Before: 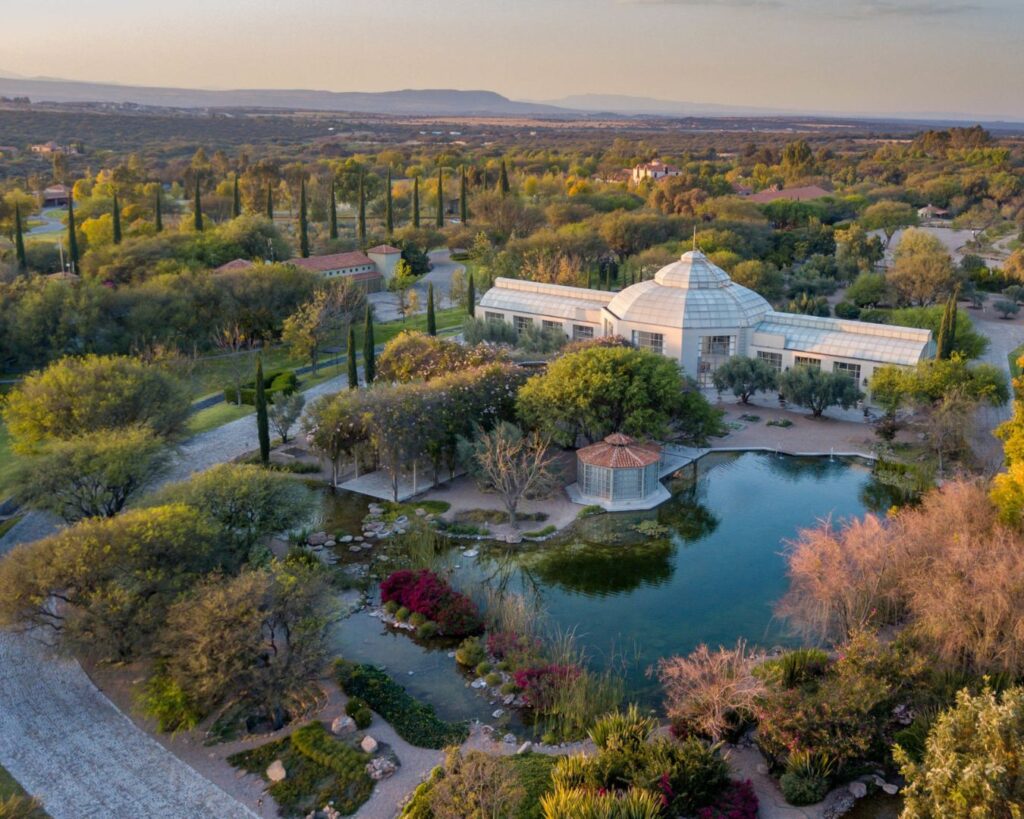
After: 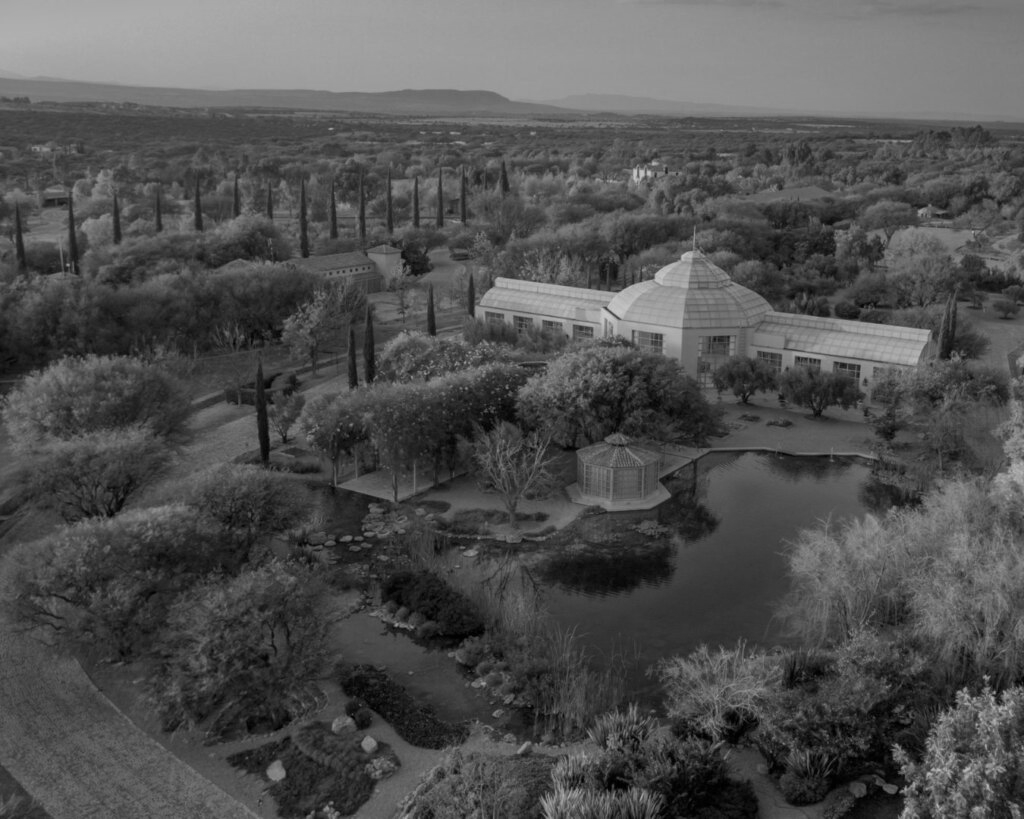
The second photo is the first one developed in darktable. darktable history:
monochrome: a 79.32, b 81.83, size 1.1
color balance rgb: linear chroma grading › global chroma 15%, perceptual saturation grading › global saturation 30%
tone equalizer: on, module defaults
